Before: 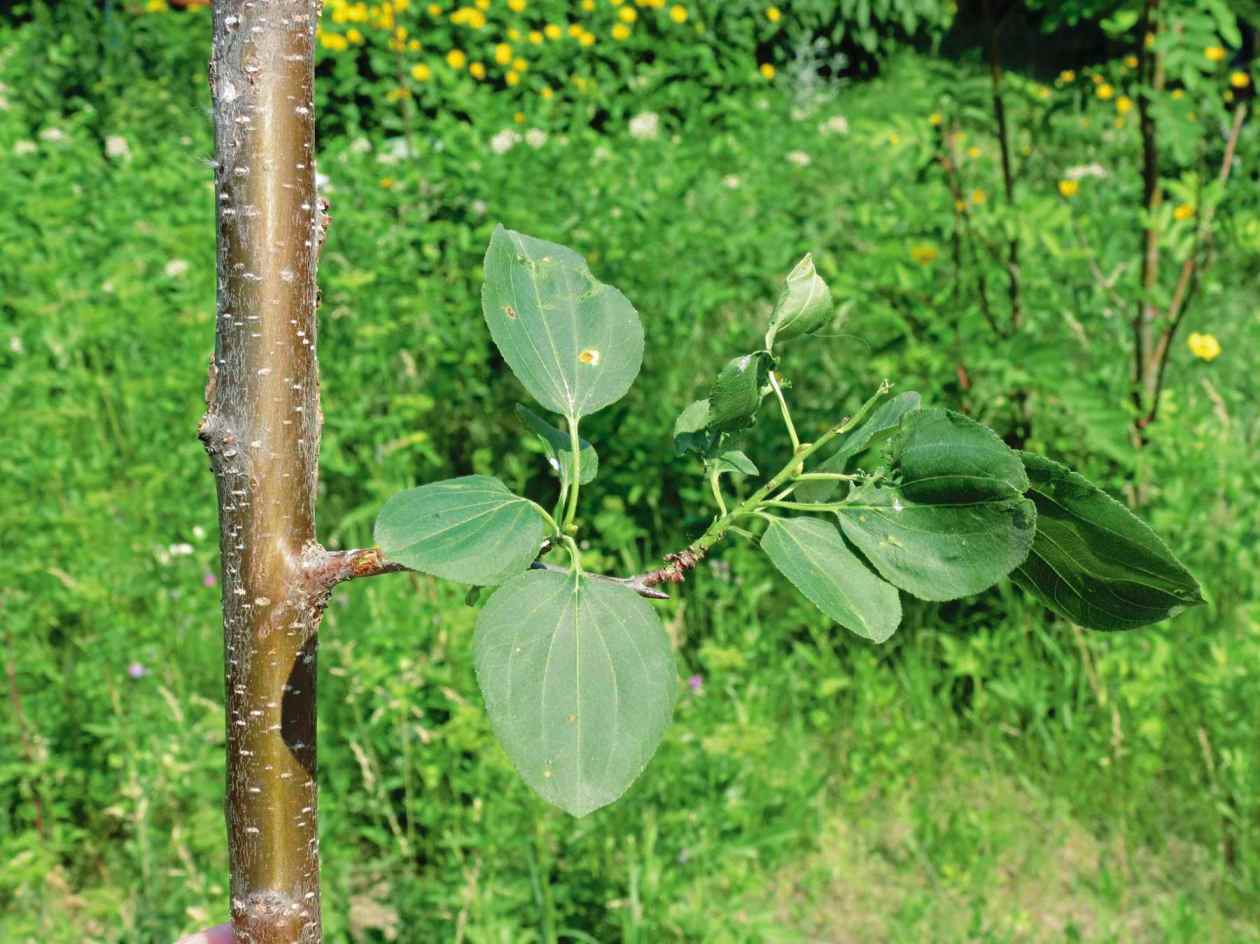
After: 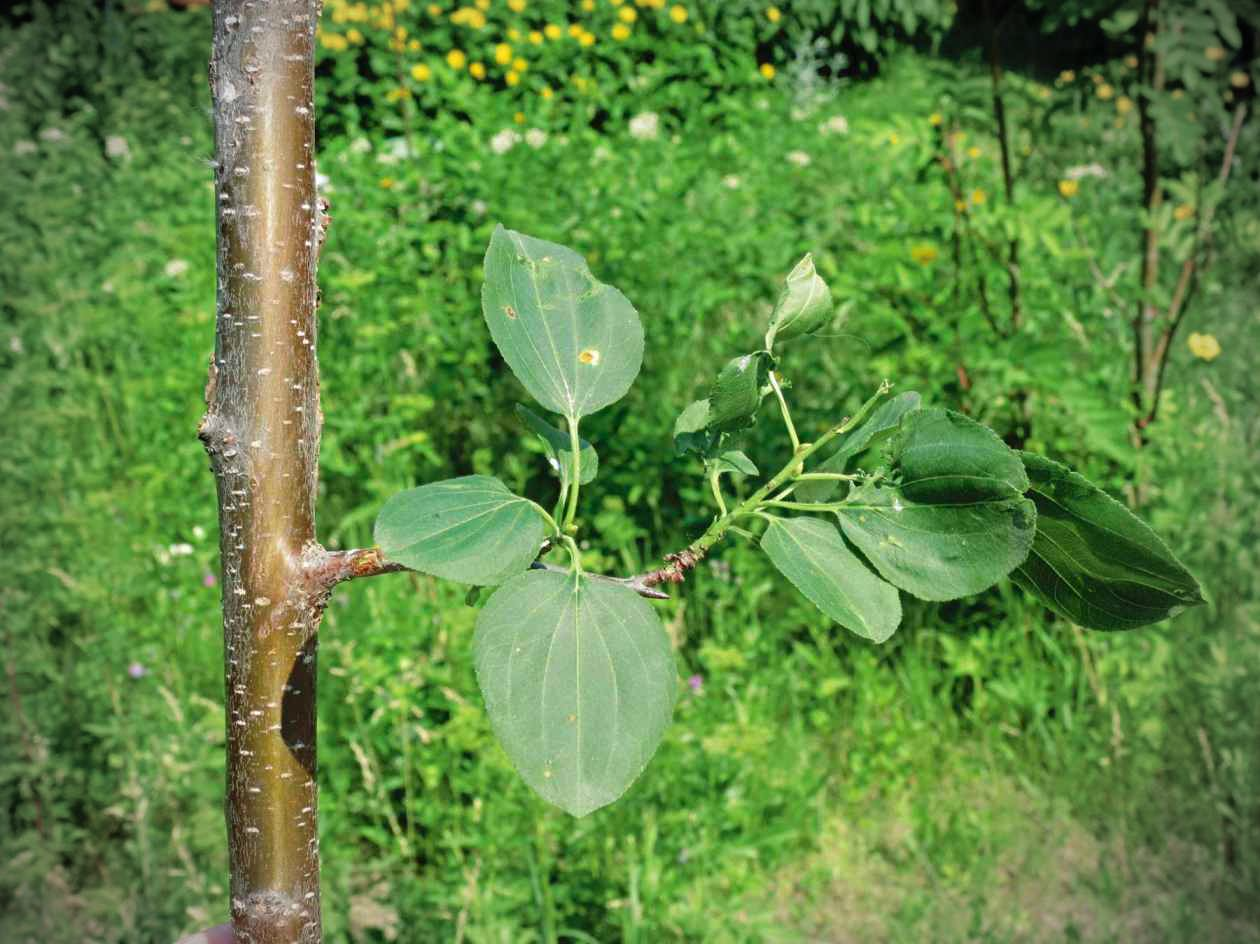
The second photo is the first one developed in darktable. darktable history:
shadows and highlights: shadows 37.27, highlights -28.18, soften with gaussian
vignetting: fall-off start 75%, brightness -0.692, width/height ratio 1.084
